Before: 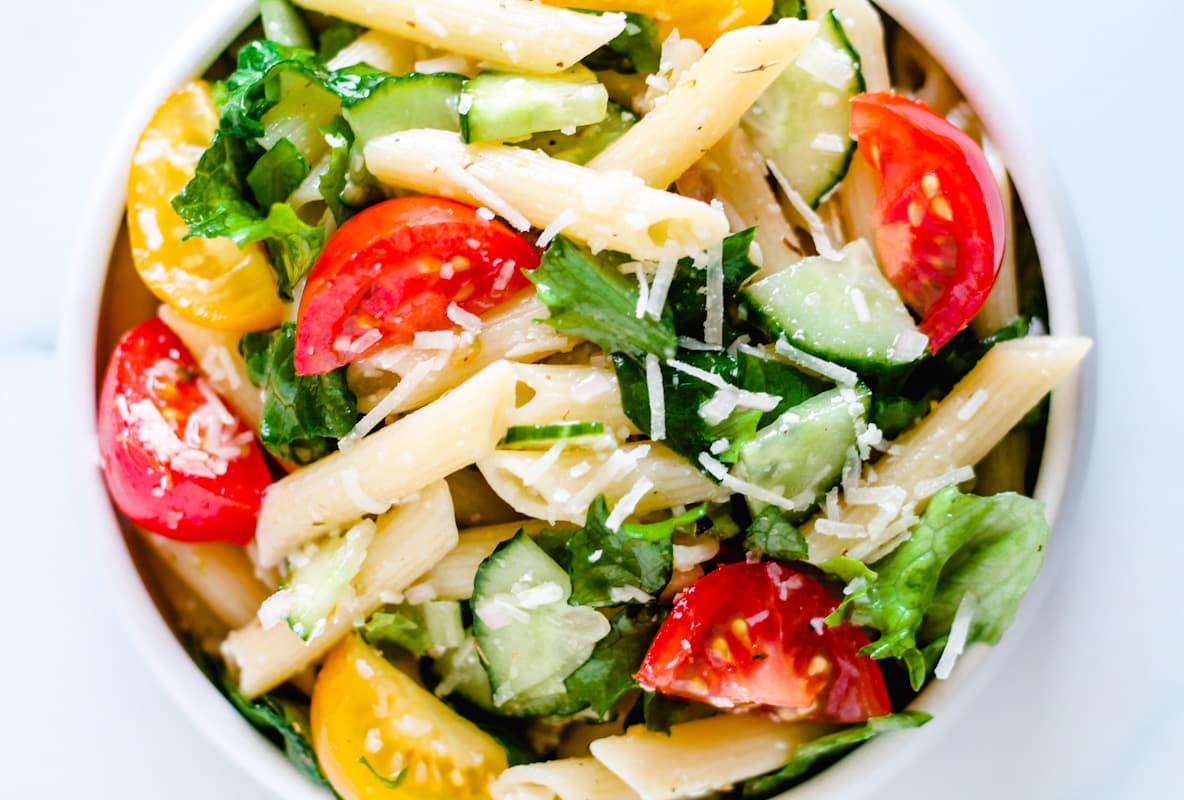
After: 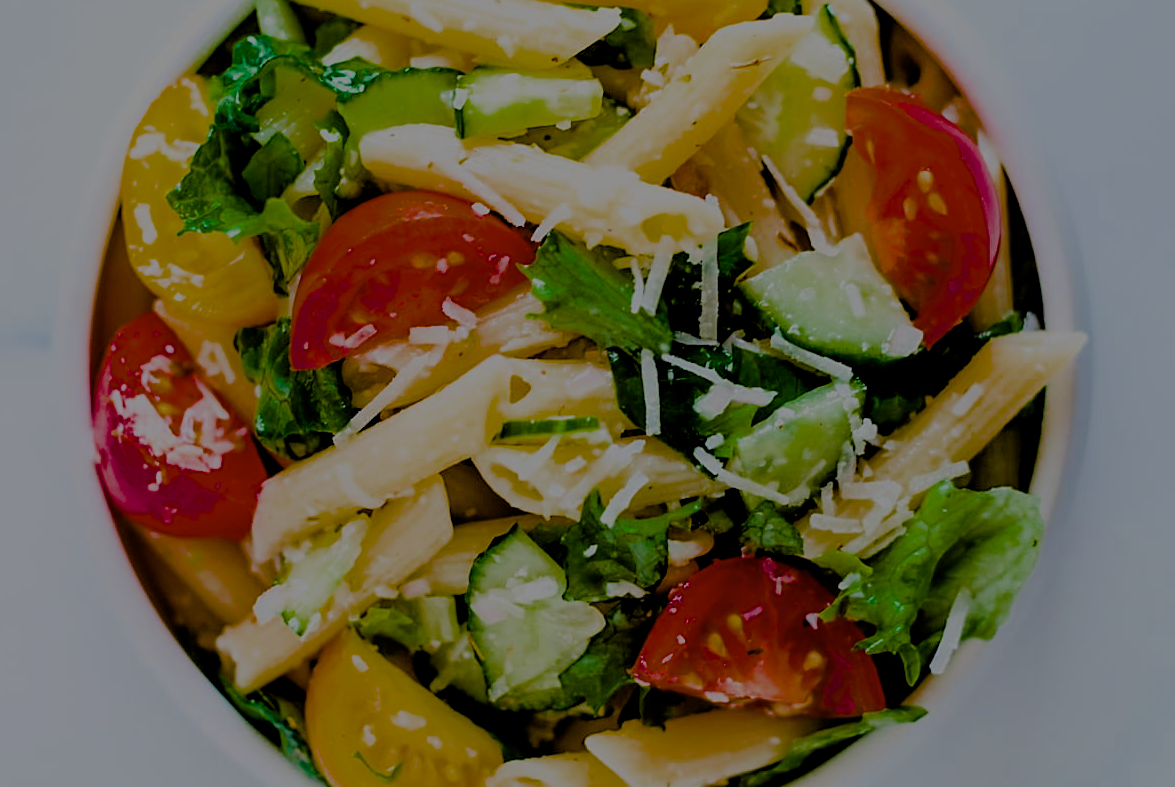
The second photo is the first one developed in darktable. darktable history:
crop: left 0.486%, top 0.67%, right 0.215%, bottom 0.921%
filmic rgb: black relative exposure -7 EV, white relative exposure 5.95 EV, target black luminance 0%, hardness 2.74, latitude 61.7%, contrast 0.7, highlights saturation mix 10.16%, shadows ↔ highlights balance -0.096%
sharpen: on, module defaults
color balance rgb: shadows fall-off 102.246%, linear chroma grading › global chroma 8.525%, perceptual saturation grading › global saturation 25.264%, perceptual brilliance grading › global brilliance -48.384%, mask middle-gray fulcrum 22.504%, global vibrance -0.619%, saturation formula JzAzBz (2021)
